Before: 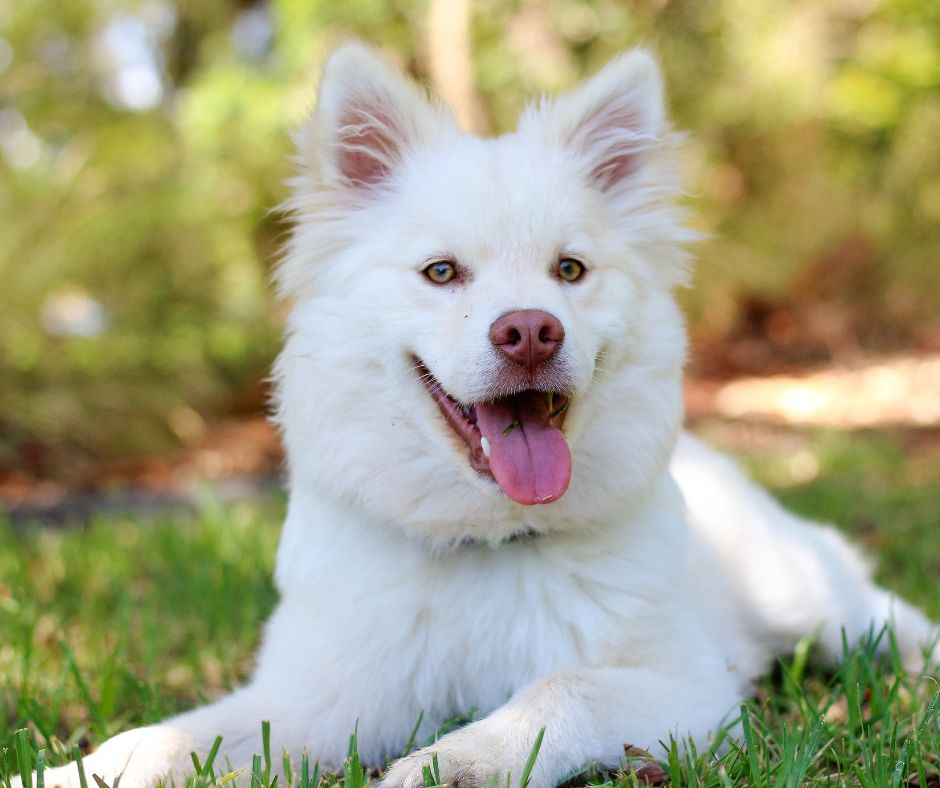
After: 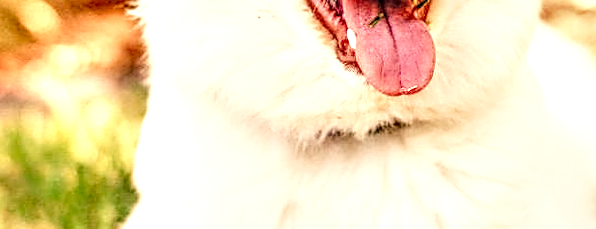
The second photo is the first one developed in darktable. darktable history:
exposure: black level correction 0, exposure 0.5 EV, compensate exposure bias true, compensate highlight preservation false
rotate and perspective: rotation -0.013°, lens shift (vertical) -0.027, lens shift (horizontal) 0.178, crop left 0.016, crop right 0.989, crop top 0.082, crop bottom 0.918
crop: left 18.091%, top 51.13%, right 17.525%, bottom 16.85%
white balance: red 1.467, blue 0.684
local contrast: highlights 0%, shadows 0%, detail 300%, midtone range 0.3
sharpen: on, module defaults
base curve: curves: ch0 [(0, 0) (0.008, 0.007) (0.022, 0.029) (0.048, 0.089) (0.092, 0.197) (0.191, 0.399) (0.275, 0.534) (0.357, 0.65) (0.477, 0.78) (0.542, 0.833) (0.799, 0.973) (1, 1)], preserve colors none
color calibration: illuminant as shot in camera, x 0.358, y 0.373, temperature 4628.91 K
